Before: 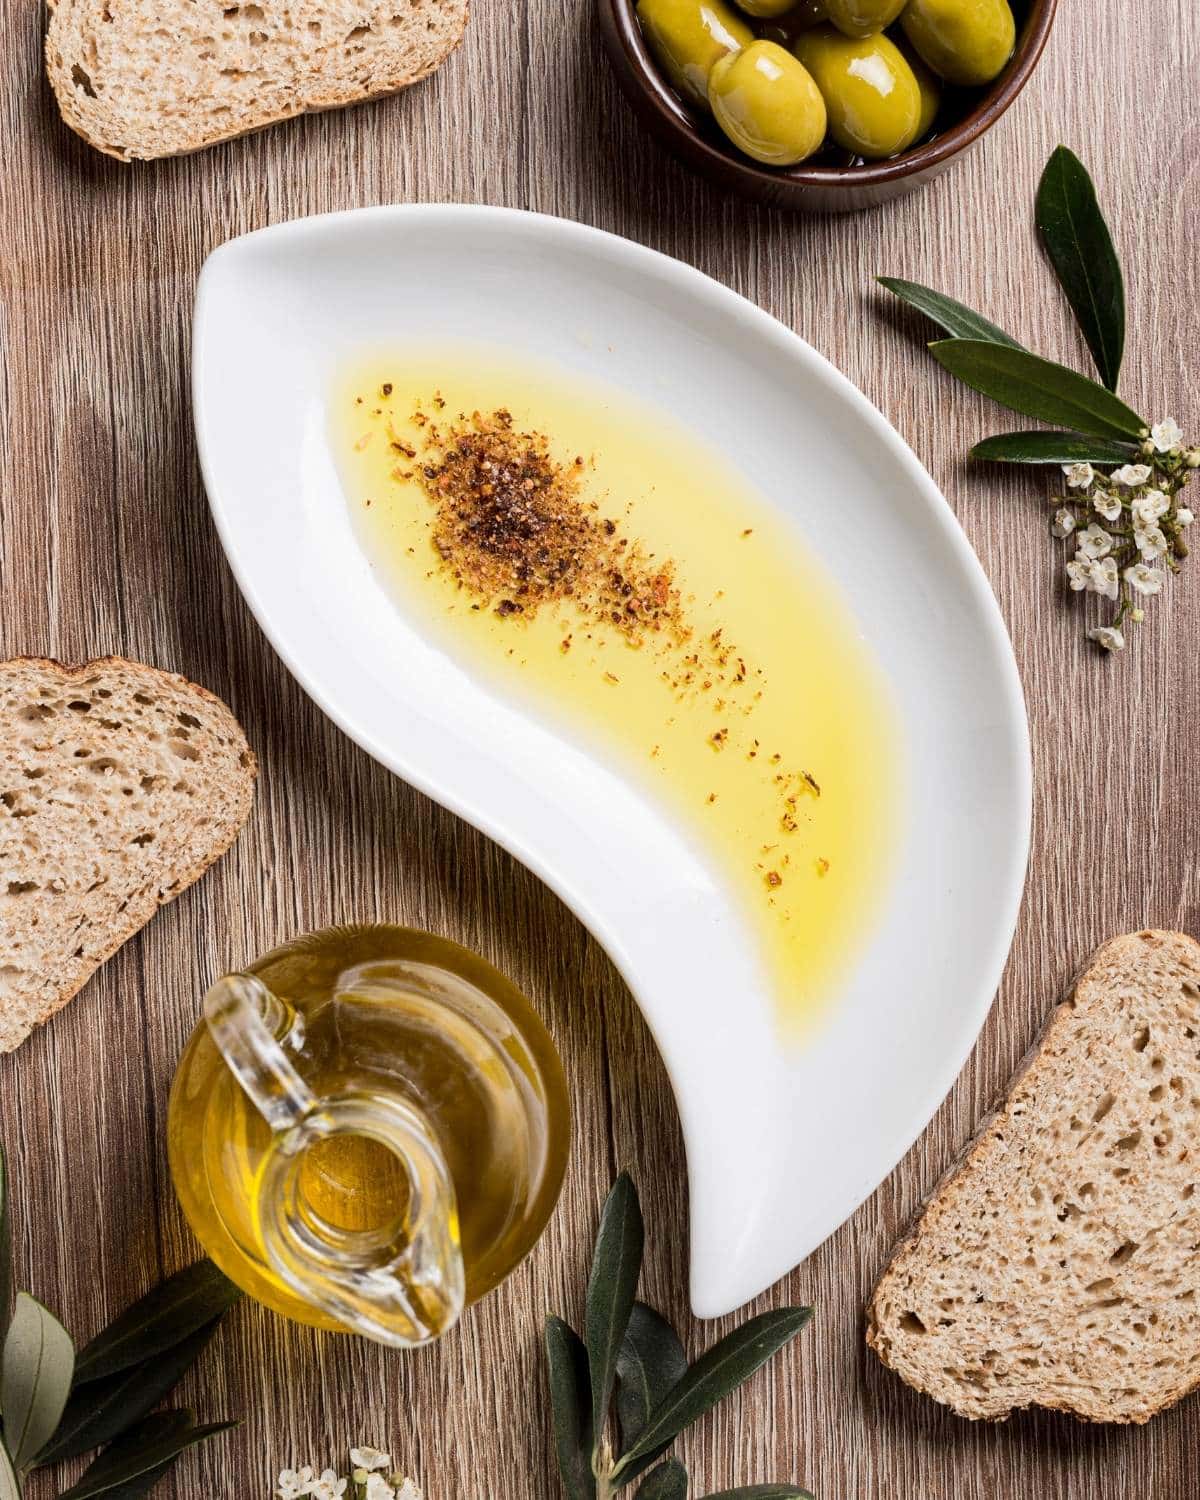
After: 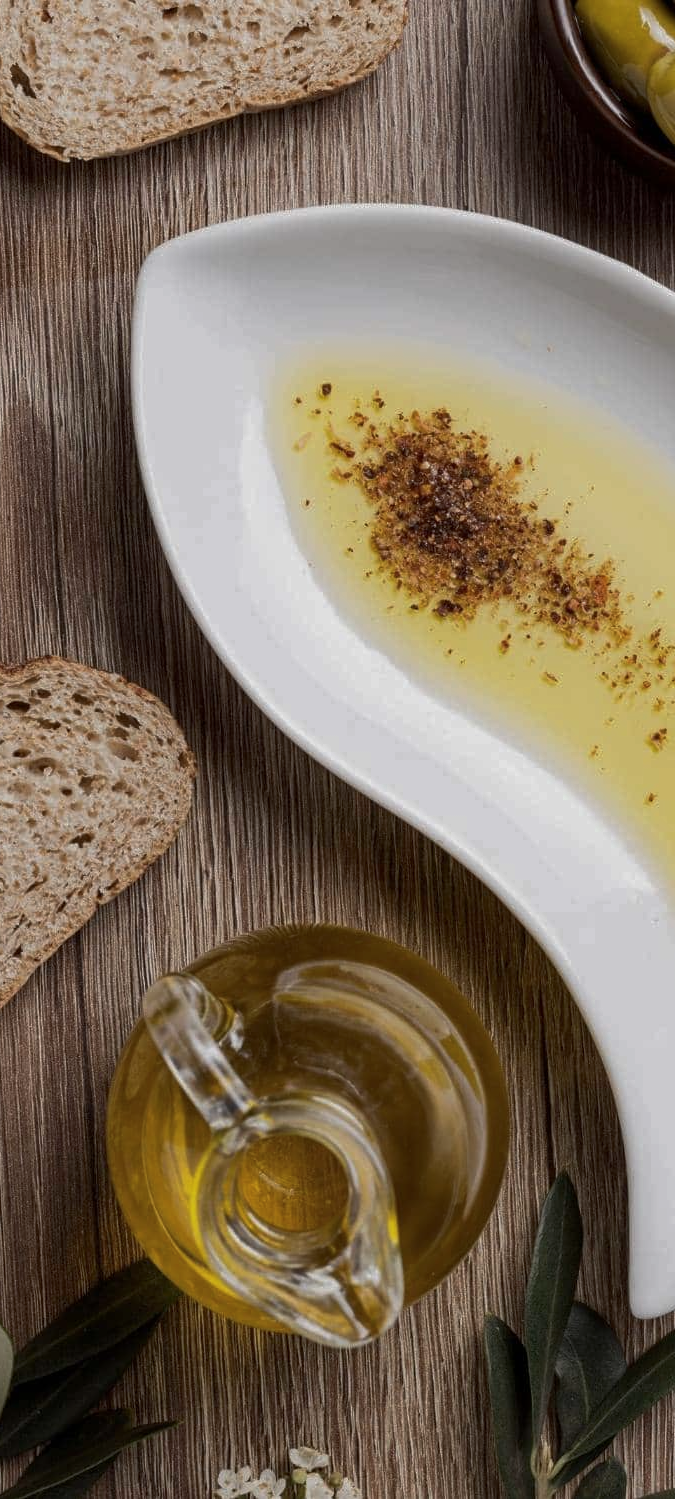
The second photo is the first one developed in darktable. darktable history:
crop: left 5.114%, right 38.589%
tone curve: curves: ch0 [(0, 0) (0.91, 0.76) (0.997, 0.913)], color space Lab, linked channels, preserve colors none
